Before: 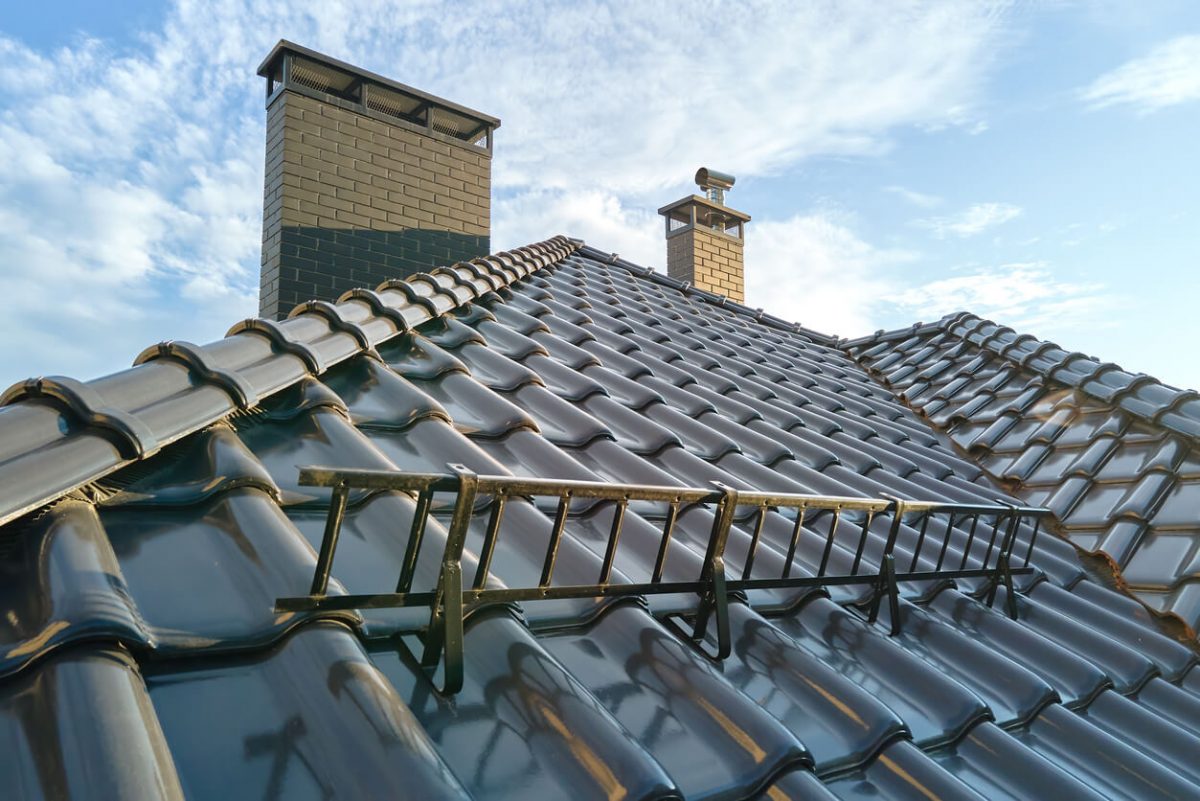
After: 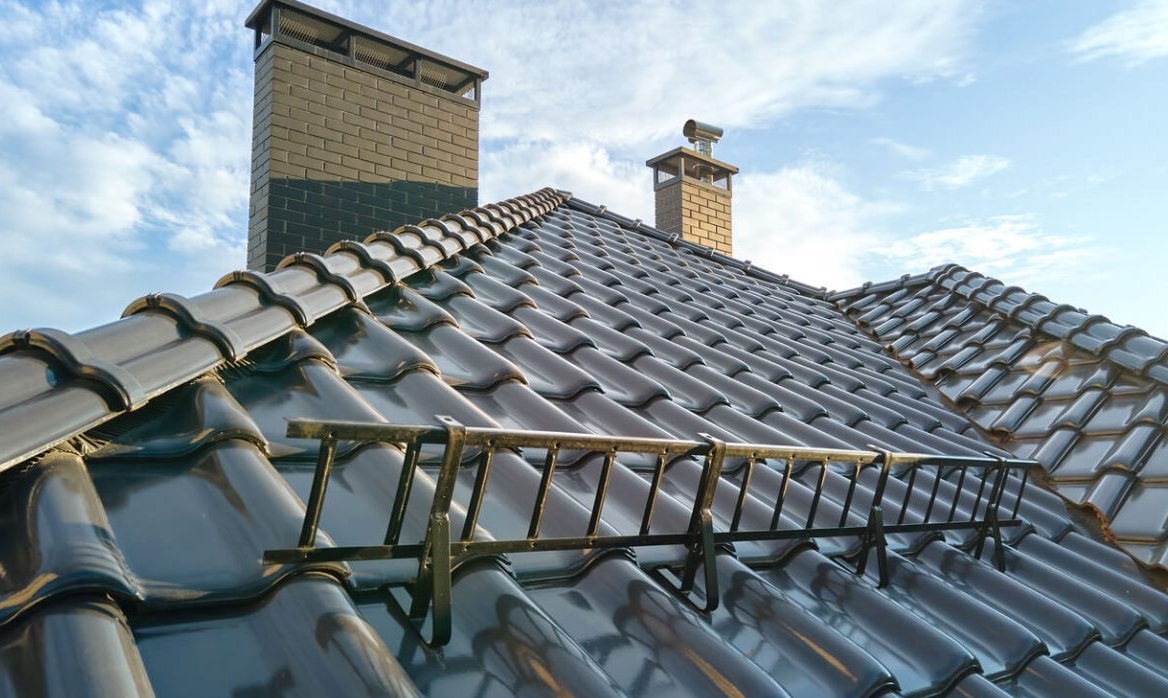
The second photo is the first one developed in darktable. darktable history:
crop: left 1.06%, top 6.113%, right 1.554%, bottom 6.734%
tone equalizer: on, module defaults
